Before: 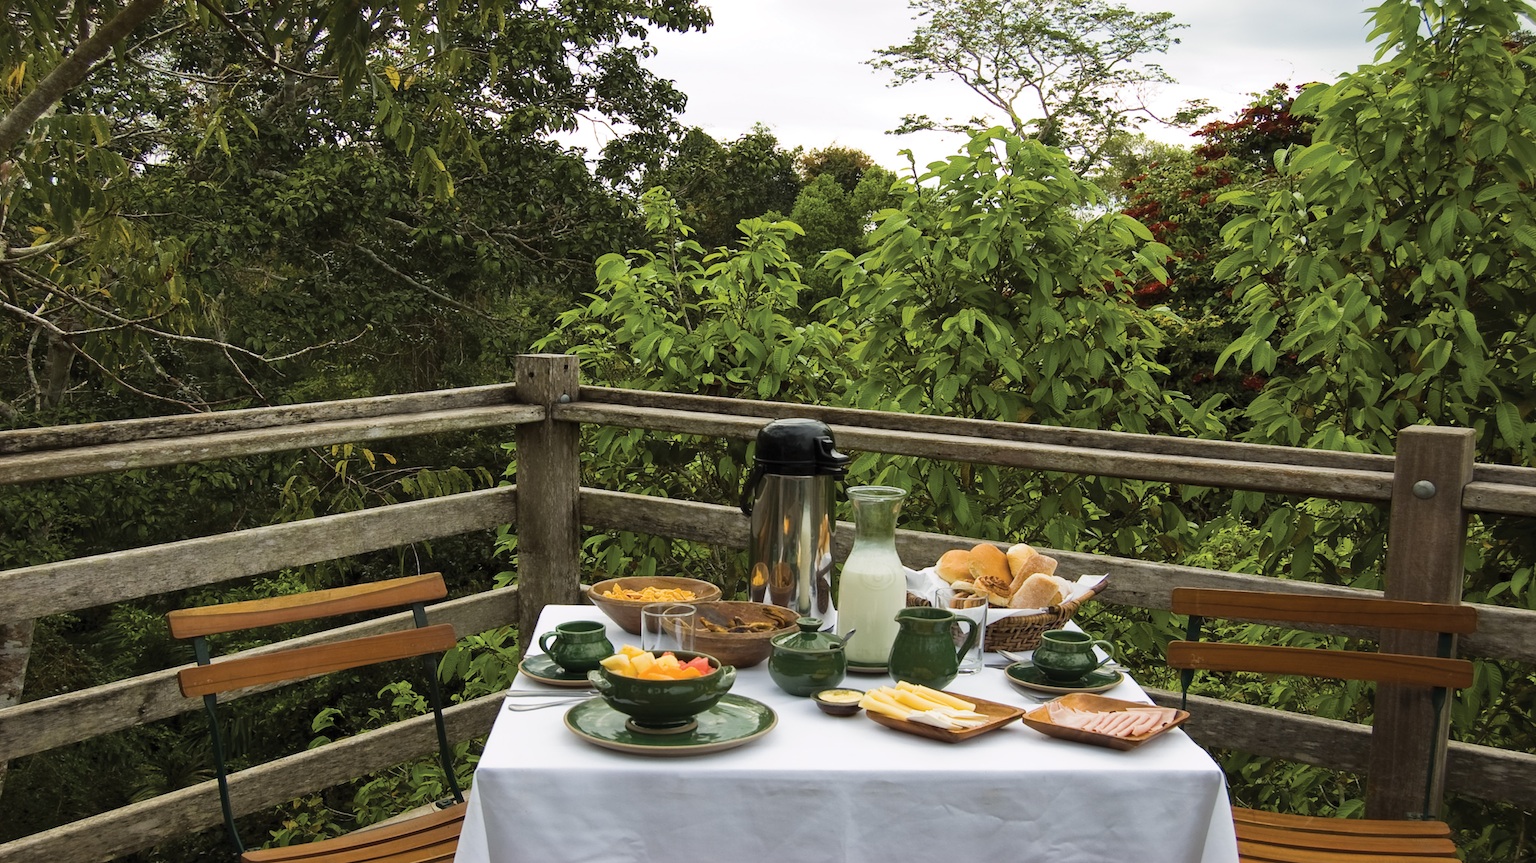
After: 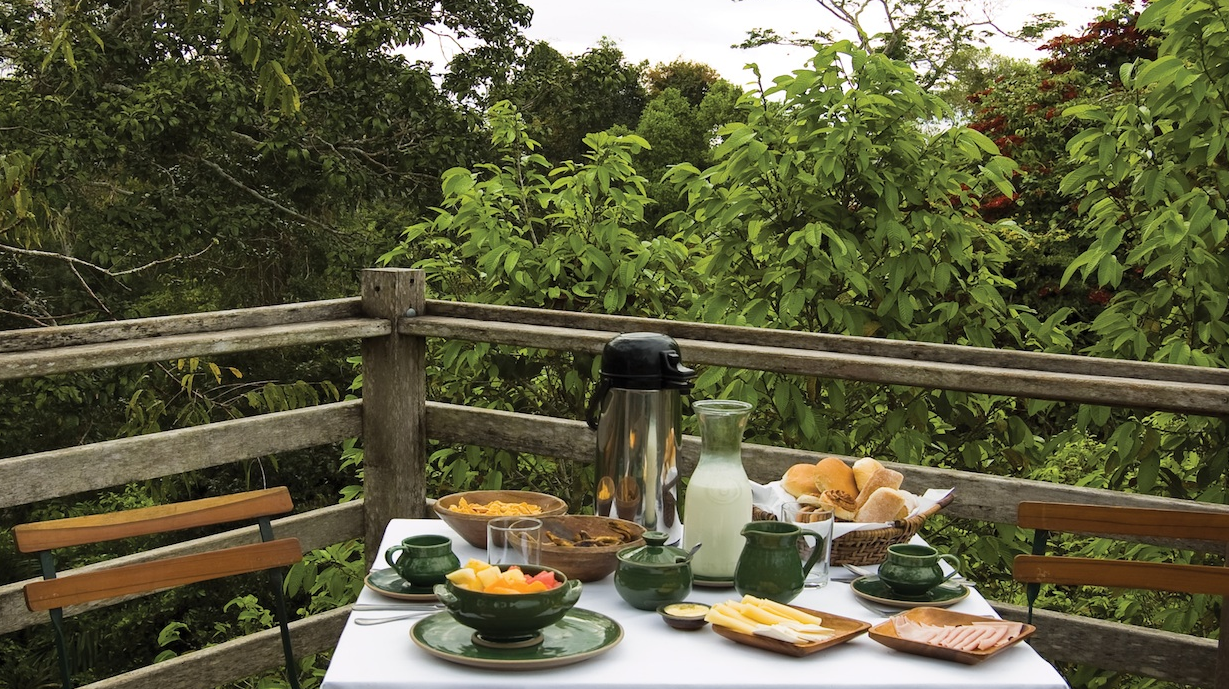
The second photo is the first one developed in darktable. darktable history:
crop and rotate: left 10.028%, top 9.996%, right 9.933%, bottom 10.057%
